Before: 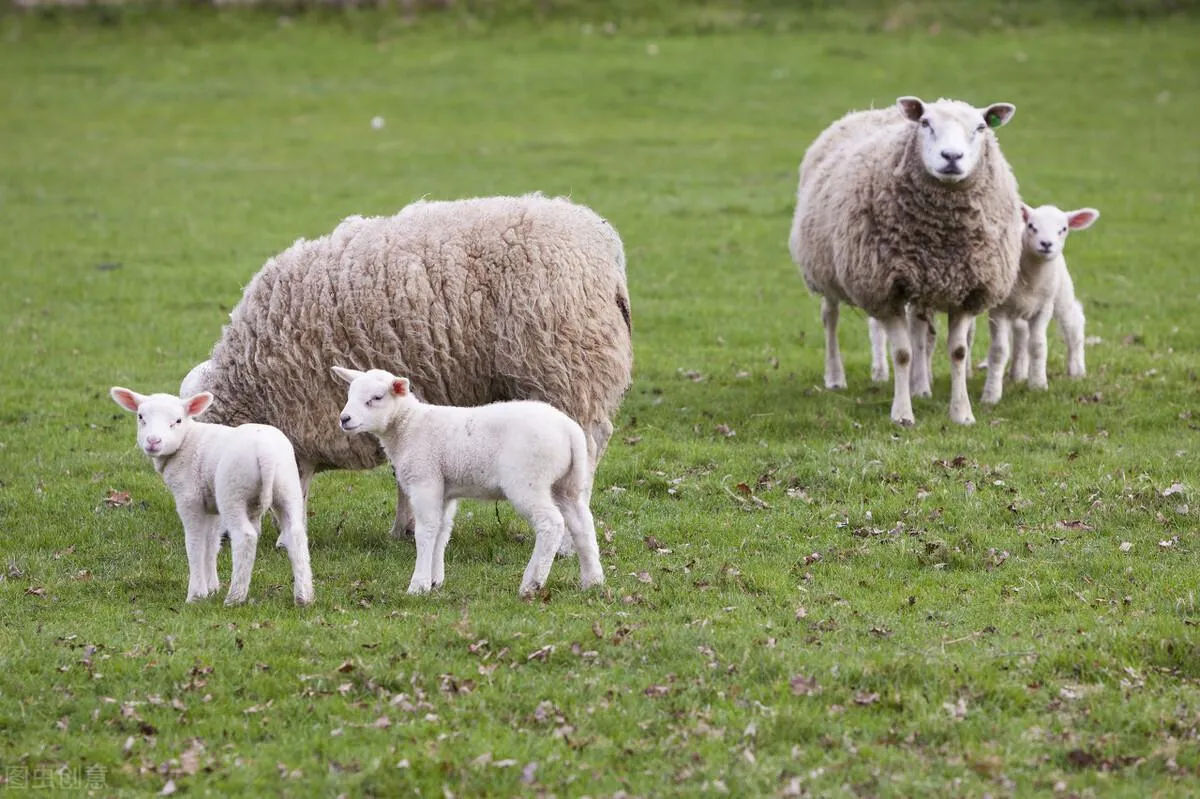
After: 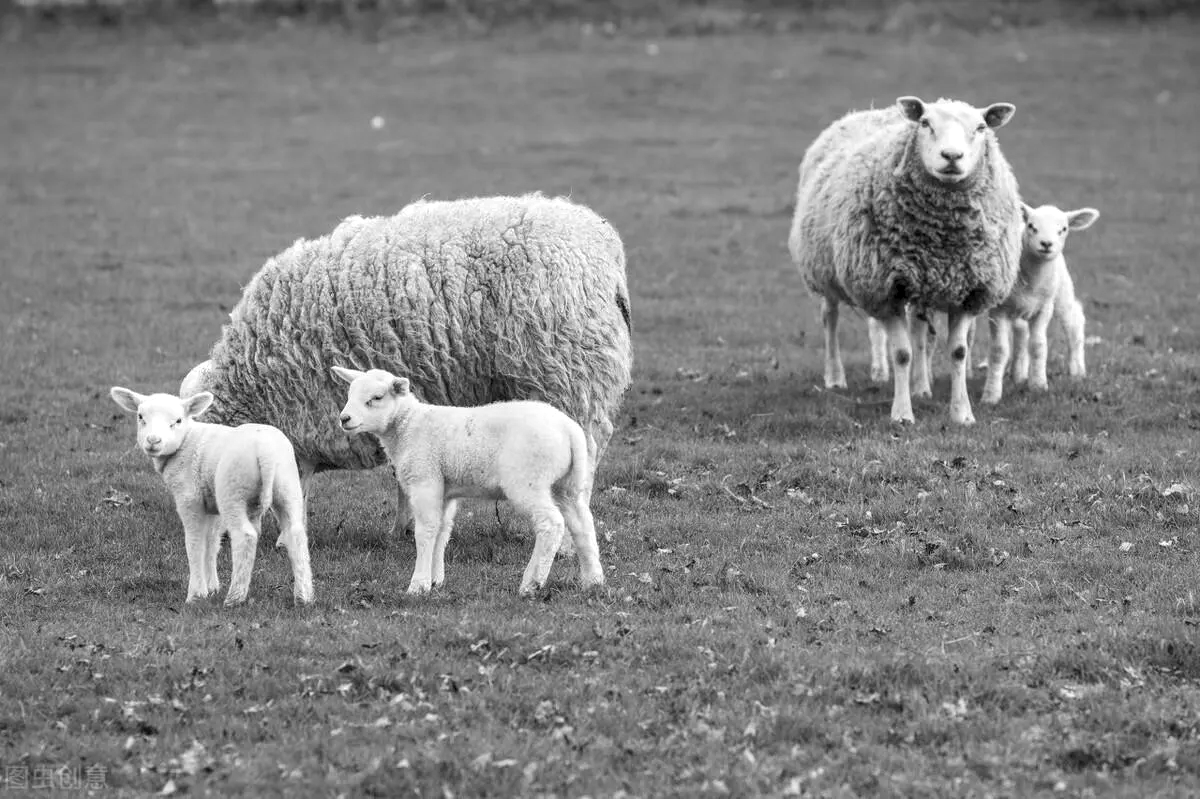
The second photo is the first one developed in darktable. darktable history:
local contrast: detail 130%
color balance rgb: linear chroma grading › global chroma 15%, perceptual saturation grading › global saturation 30%
color zones: curves: ch0 [(0.004, 0.588) (0.116, 0.636) (0.259, 0.476) (0.423, 0.464) (0.75, 0.5)]; ch1 [(0, 0) (0.143, 0) (0.286, 0) (0.429, 0) (0.571, 0) (0.714, 0) (0.857, 0)]
